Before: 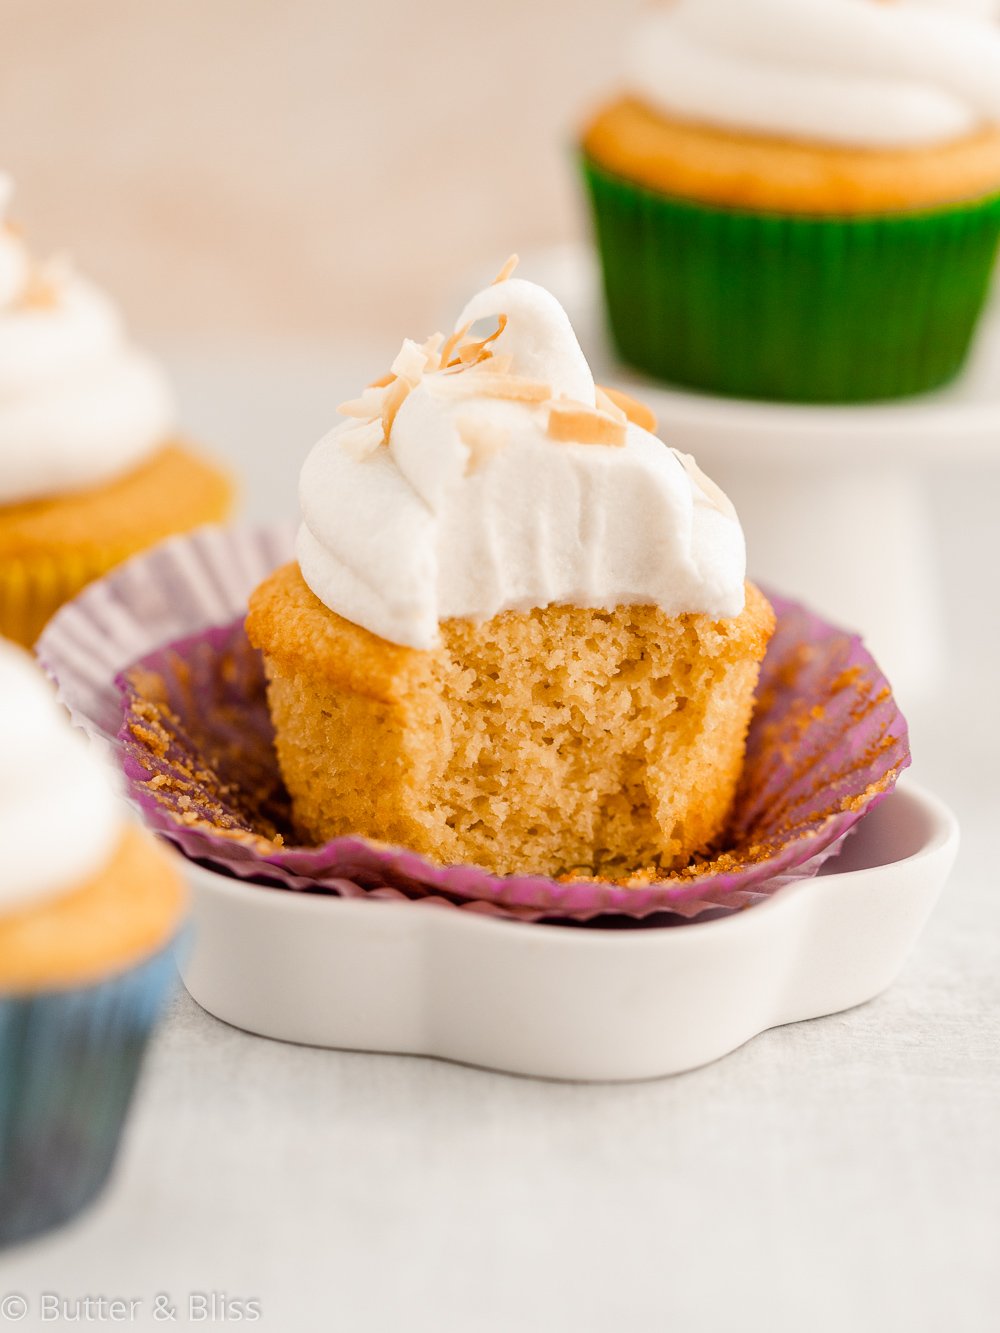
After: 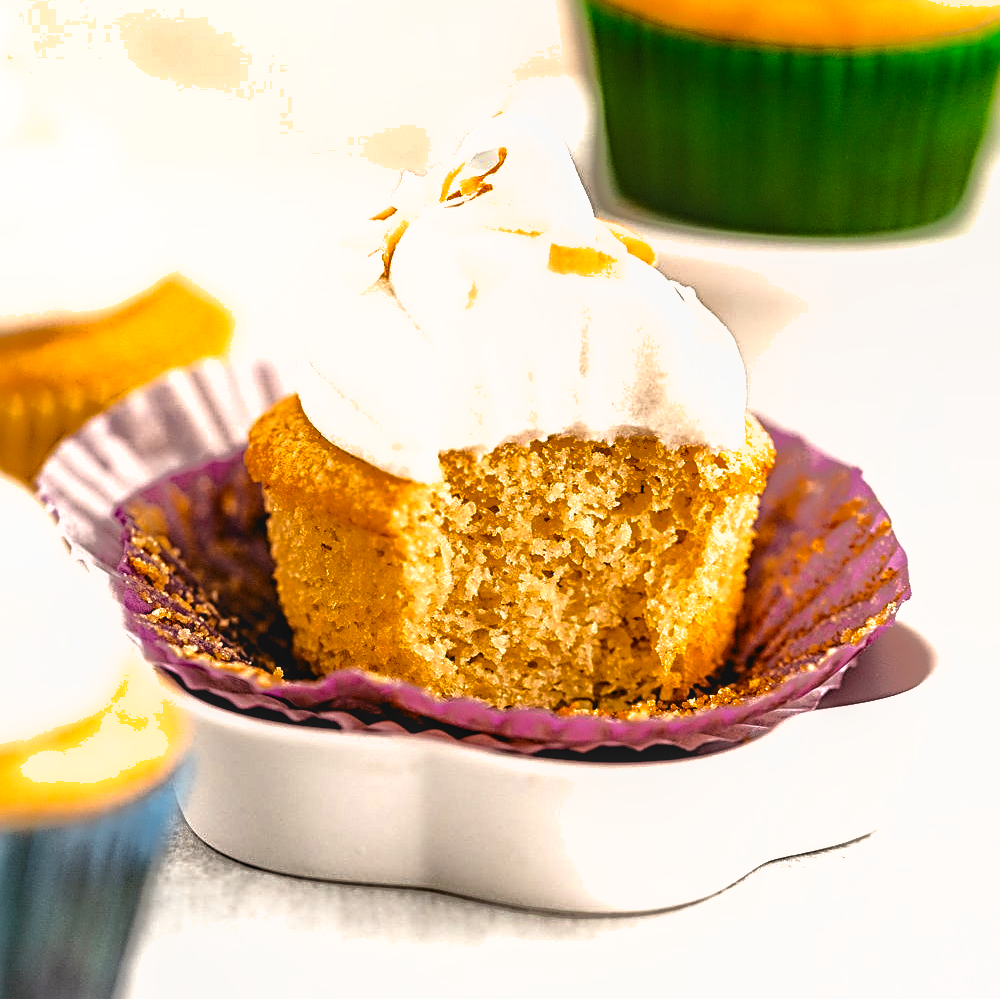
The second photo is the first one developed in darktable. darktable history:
local contrast: detail 110%
shadows and highlights: shadows 39.9, highlights -59.93
haze removal: compatibility mode true, adaptive false
crop and rotate: top 12.556%, bottom 12.455%
tone equalizer: -8 EV -1.82 EV, -7 EV -1.12 EV, -6 EV -1.65 EV
levels: black 0.038%, levels [0.055, 0.477, 0.9]
contrast brightness saturation: contrast 0.295
sharpen: radius 3.032, amount 0.76
